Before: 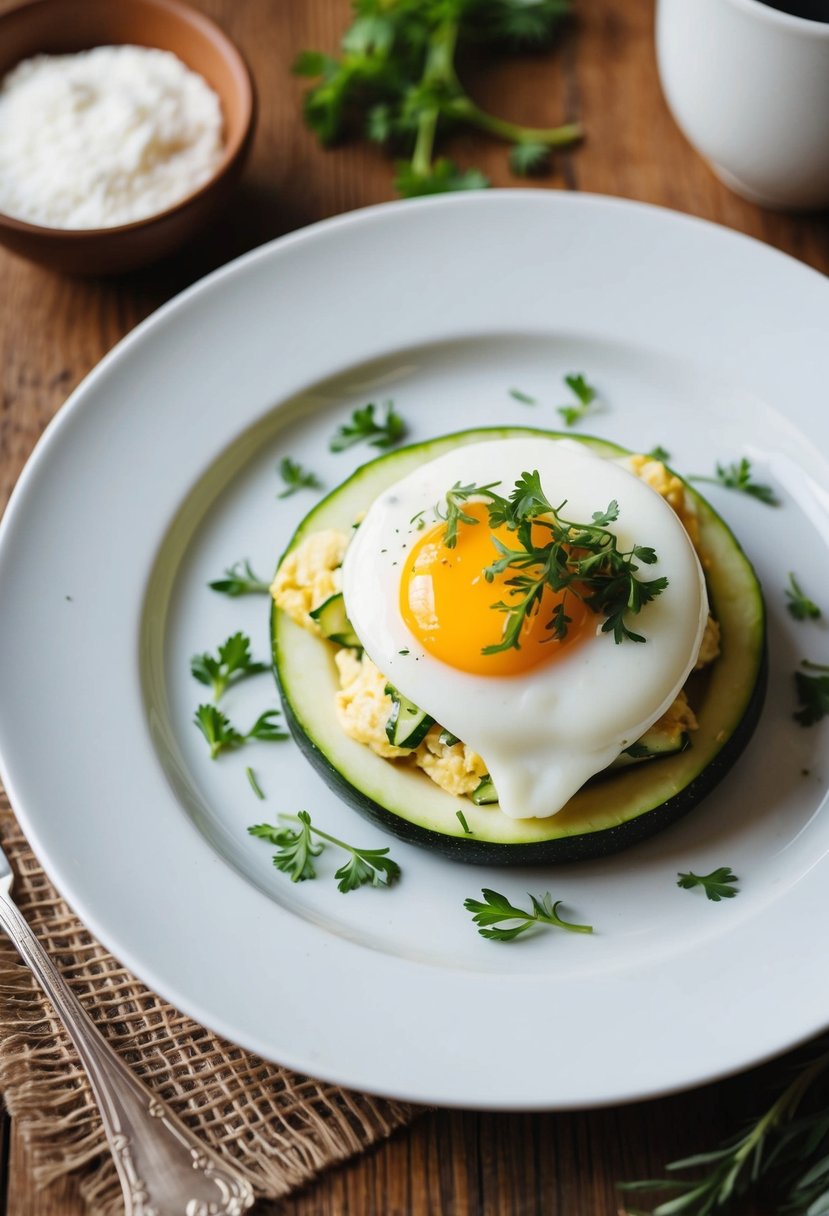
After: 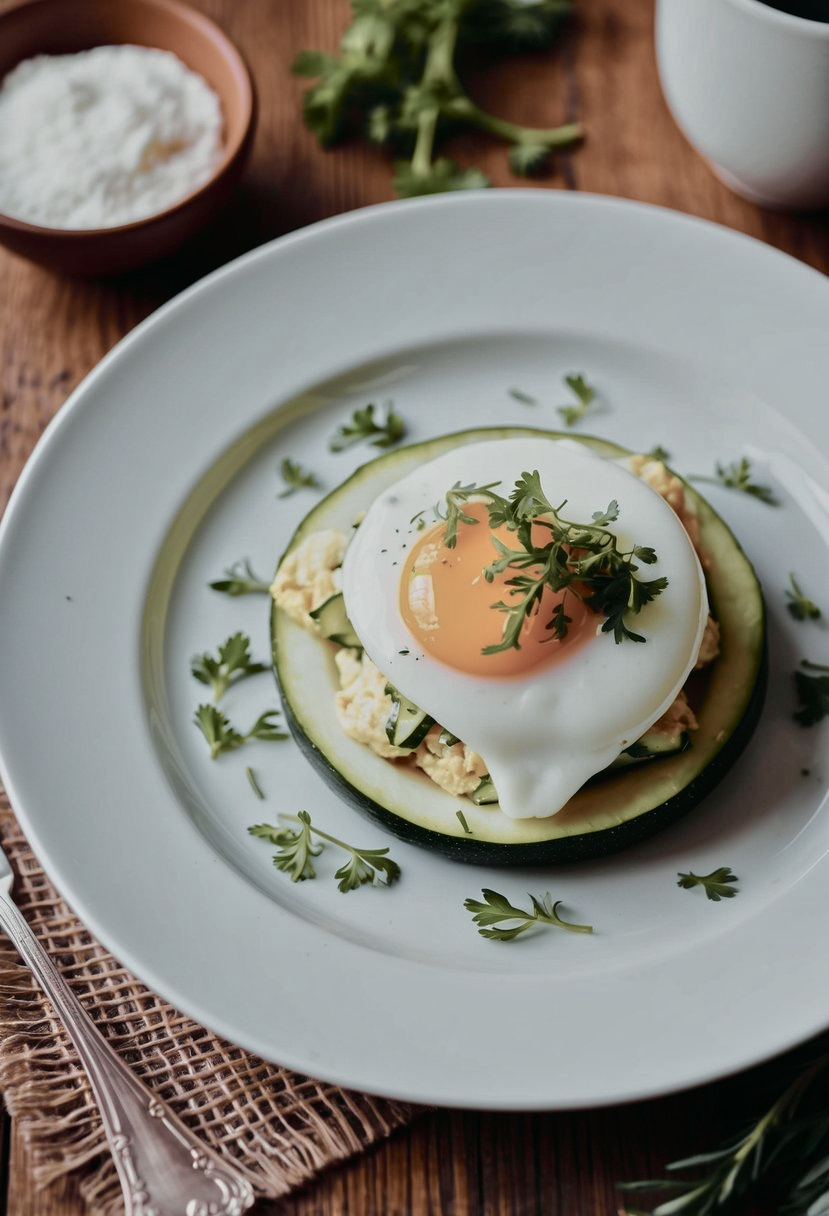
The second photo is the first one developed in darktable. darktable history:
tone equalizer: -8 EV -0.002 EV, -7 EV 0.005 EV, -6 EV -0.008 EV, -5 EV 0.007 EV, -4 EV -0.042 EV, -3 EV -0.233 EV, -2 EV -0.662 EV, -1 EV -0.983 EV, +0 EV -0.969 EV, smoothing diameter 2%, edges refinement/feathering 20, mask exposure compensation -1.57 EV, filter diffusion 5
tone curve: curves: ch0 [(0, 0) (0.105, 0.068) (0.195, 0.162) (0.283, 0.283) (0.384, 0.404) (0.485, 0.531) (0.638, 0.681) (0.795, 0.879) (1, 0.977)]; ch1 [(0, 0) (0.161, 0.092) (0.35, 0.33) (0.379, 0.401) (0.456, 0.469) (0.504, 0.501) (0.512, 0.523) (0.58, 0.597) (0.635, 0.646) (1, 1)]; ch2 [(0, 0) (0.371, 0.362) (0.437, 0.437) (0.5, 0.5) (0.53, 0.523) (0.56, 0.58) (0.622, 0.606) (1, 1)], color space Lab, independent channels, preserve colors none
contrast brightness saturation: contrast 0.1, saturation -0.36
